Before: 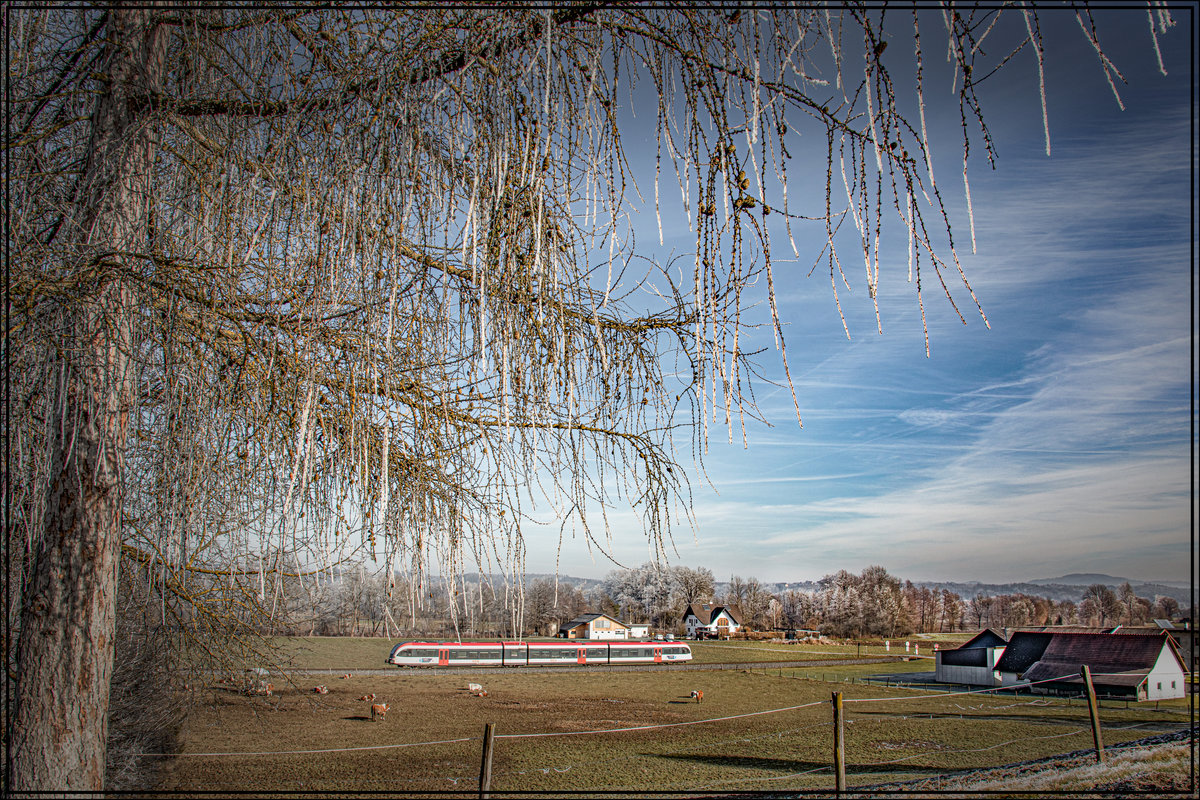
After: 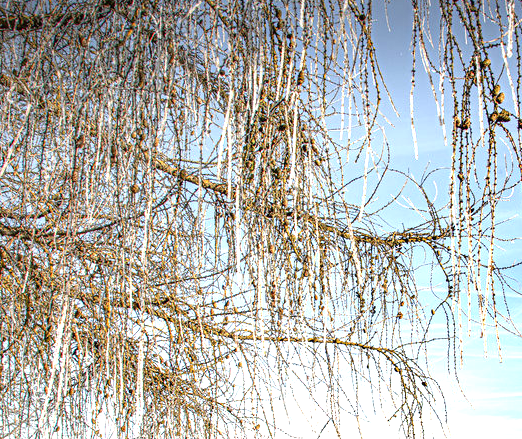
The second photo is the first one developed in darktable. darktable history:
crop: left 20.481%, top 10.827%, right 35.943%, bottom 34.28%
exposure: black level correction 0, exposure 1.001 EV, compensate exposure bias true, compensate highlight preservation false
